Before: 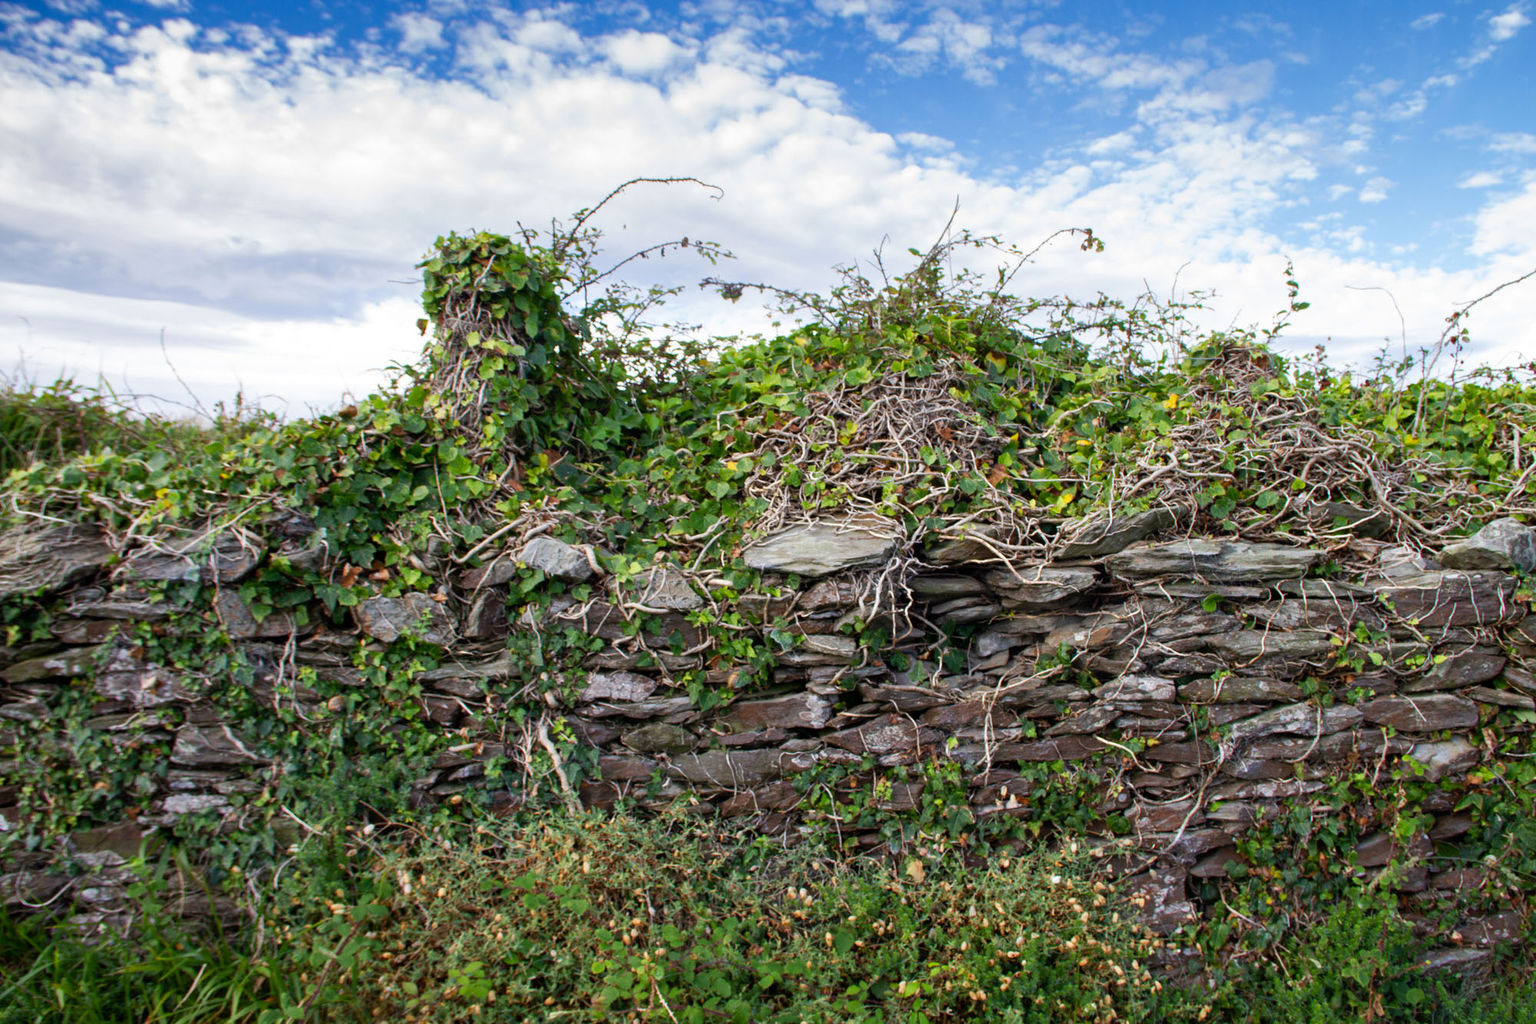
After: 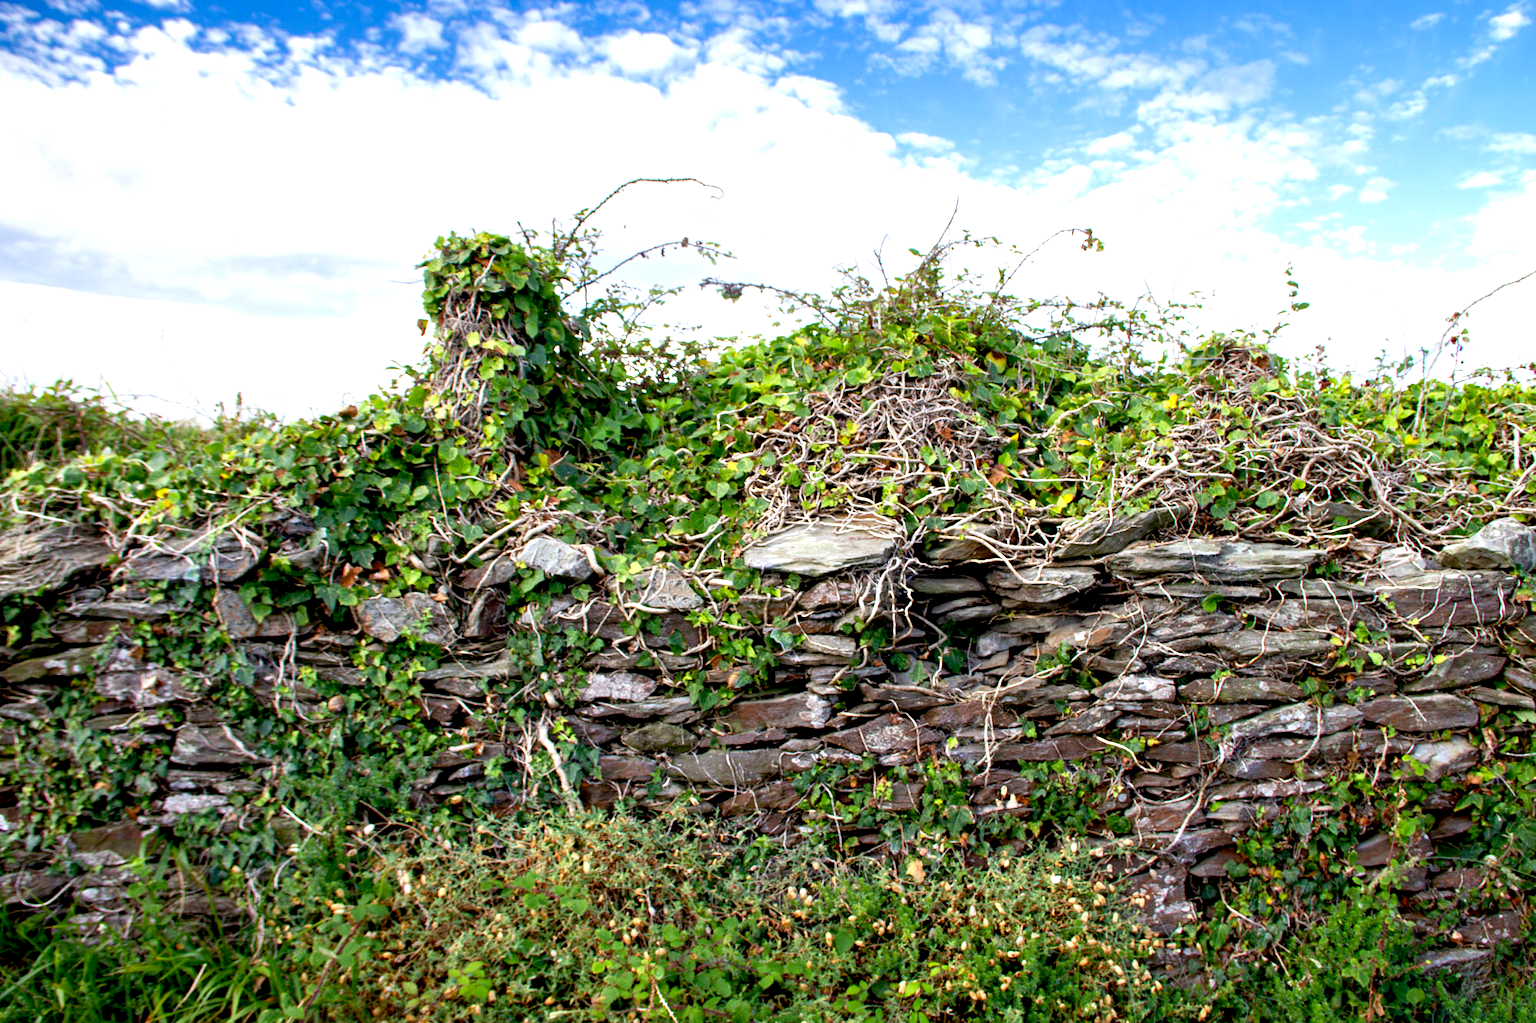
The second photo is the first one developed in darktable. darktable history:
exposure: black level correction 0.012, exposure 0.7 EV, compensate exposure bias true, compensate highlight preservation false
tone equalizer: on, module defaults
